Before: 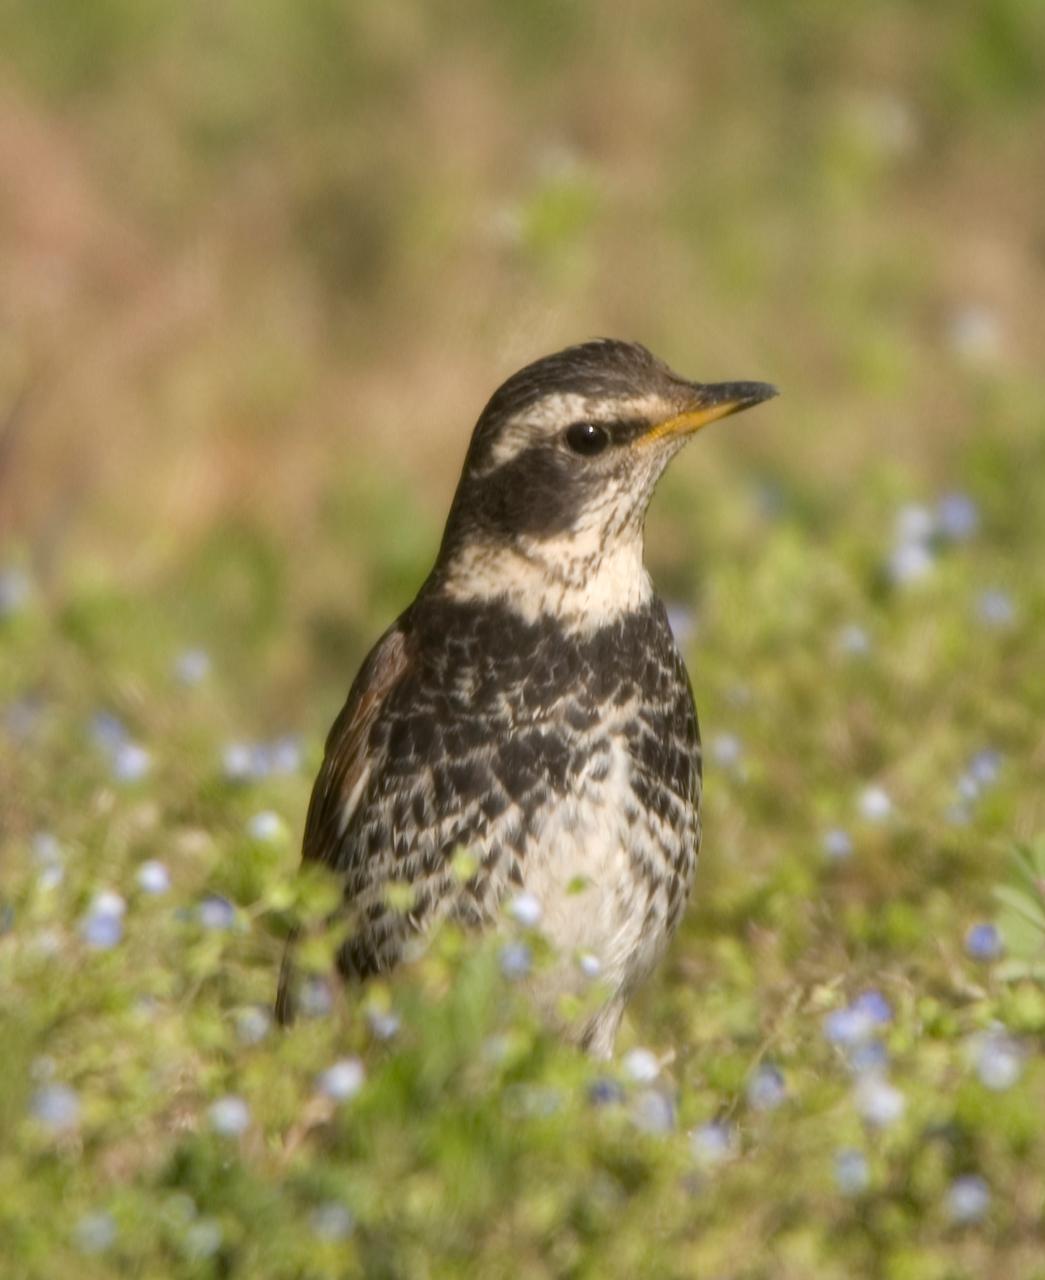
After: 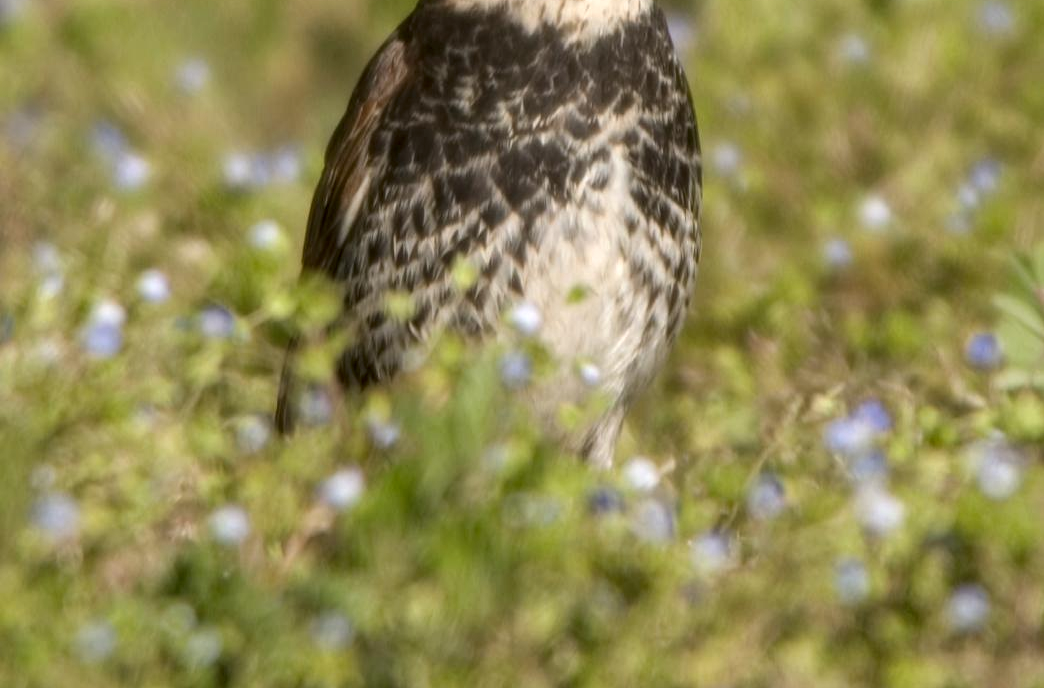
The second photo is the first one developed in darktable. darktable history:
local contrast: on, module defaults
base curve: curves: ch0 [(0, 0) (0.472, 0.455) (1, 1)], preserve colors none
crop and rotate: top 46.237%
